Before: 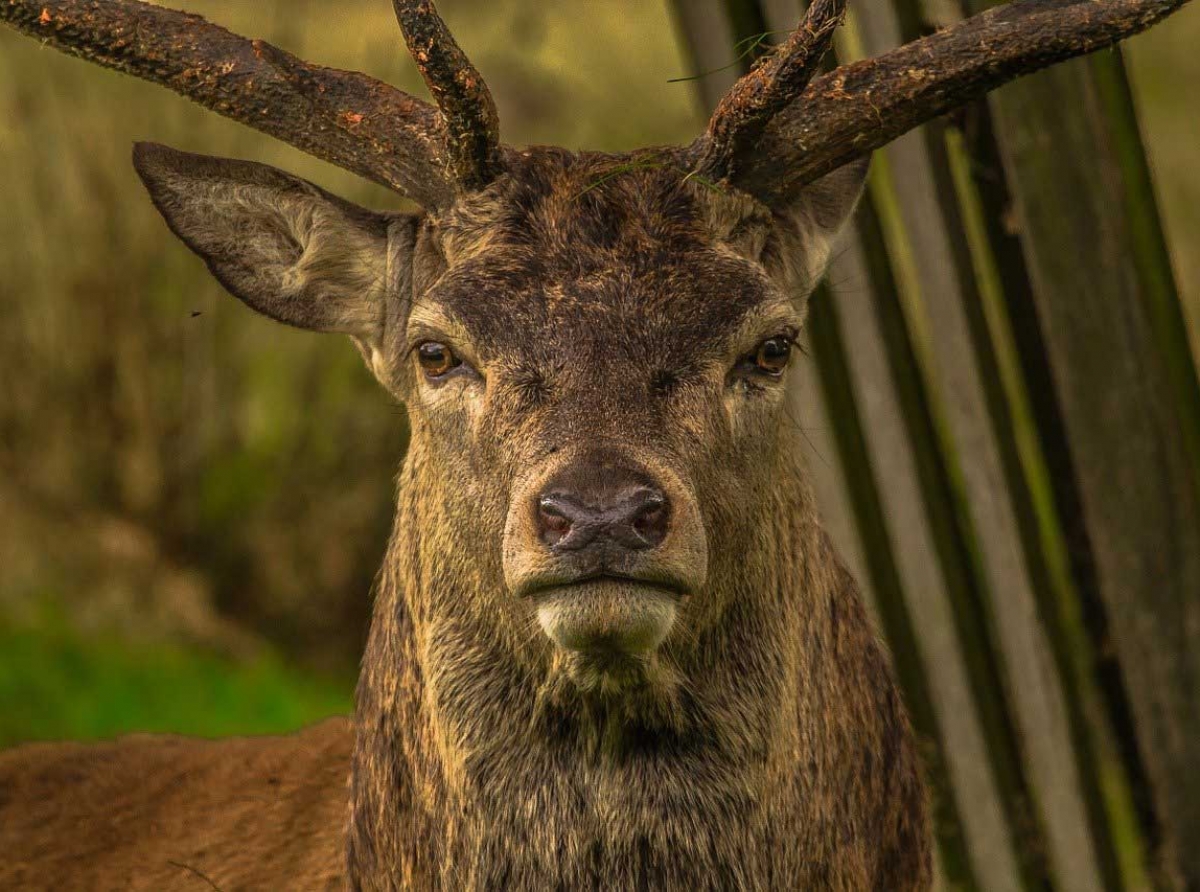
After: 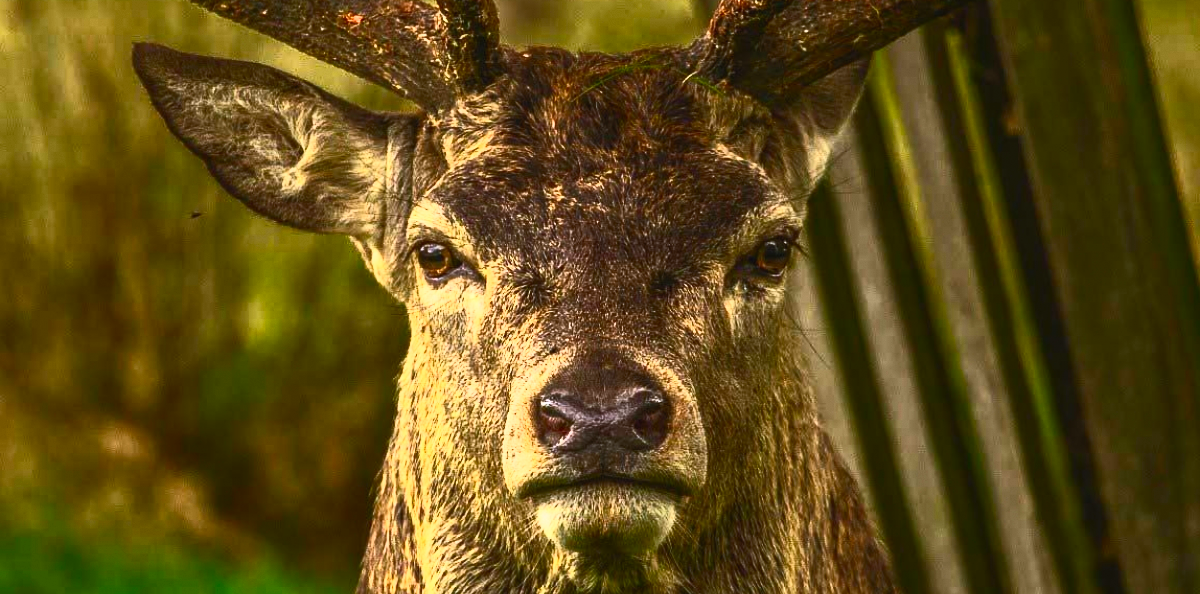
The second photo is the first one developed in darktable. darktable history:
white balance: red 0.967, blue 1.049
contrast brightness saturation: contrast 0.83, brightness 0.59, saturation 0.59
crop: top 11.166%, bottom 22.168%
